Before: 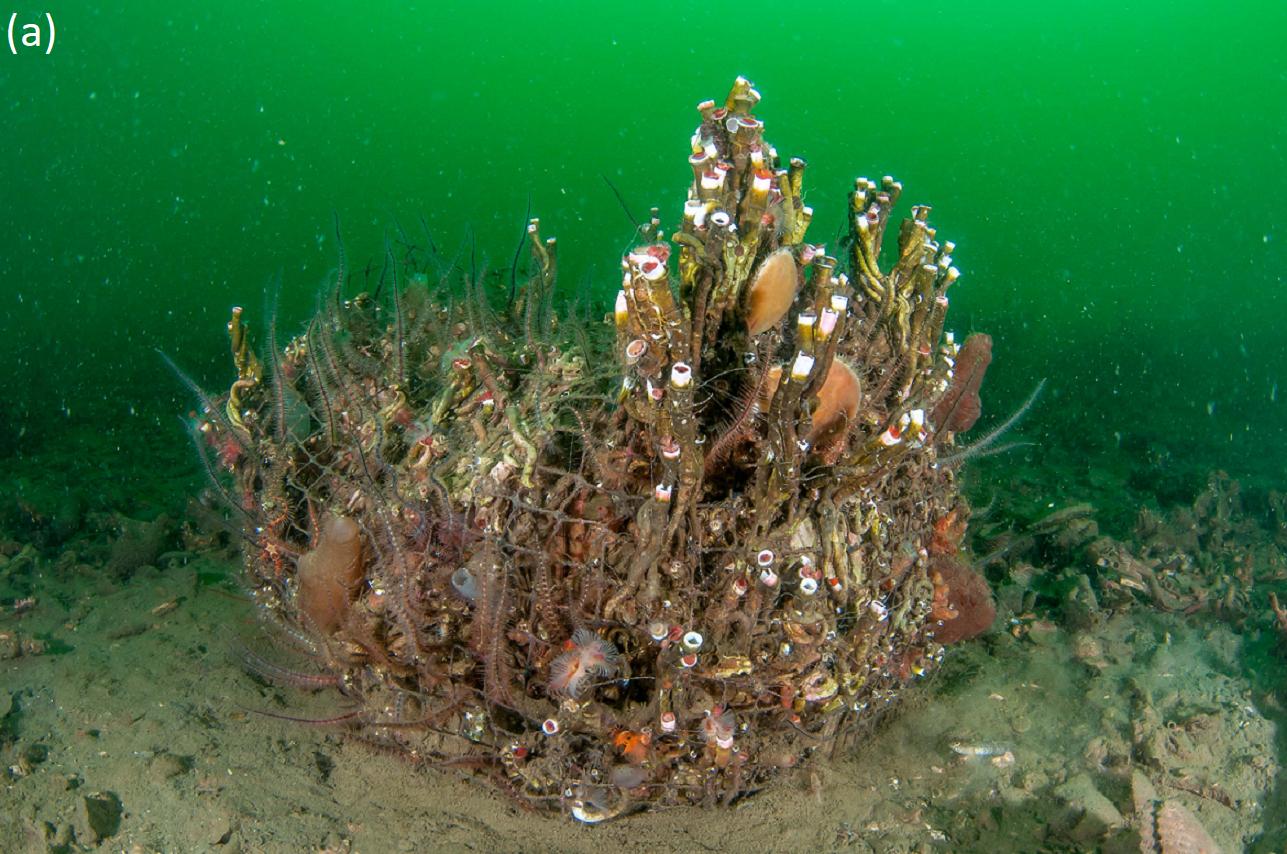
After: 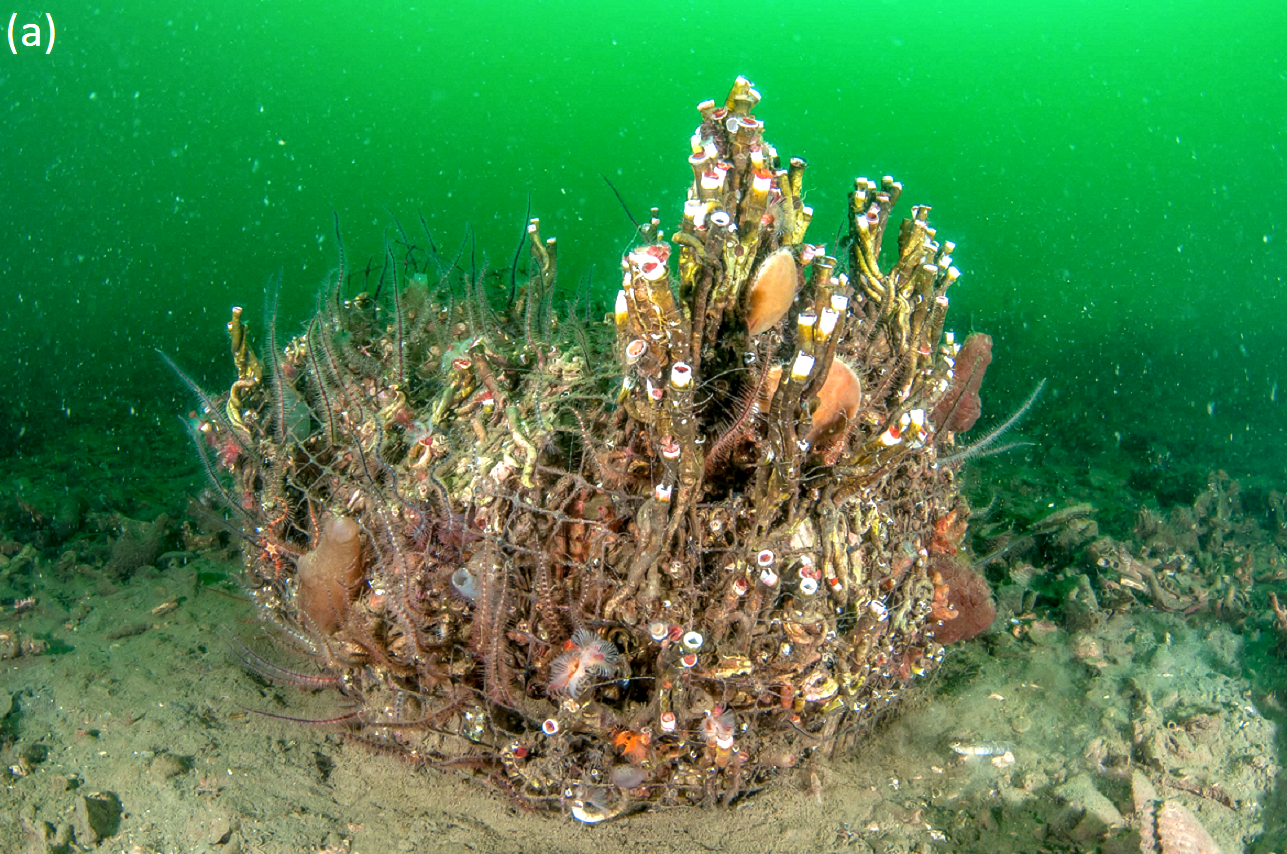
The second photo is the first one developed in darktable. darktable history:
exposure: black level correction 0, exposure 0.695 EV, compensate exposure bias true, compensate highlight preservation false
local contrast: on, module defaults
